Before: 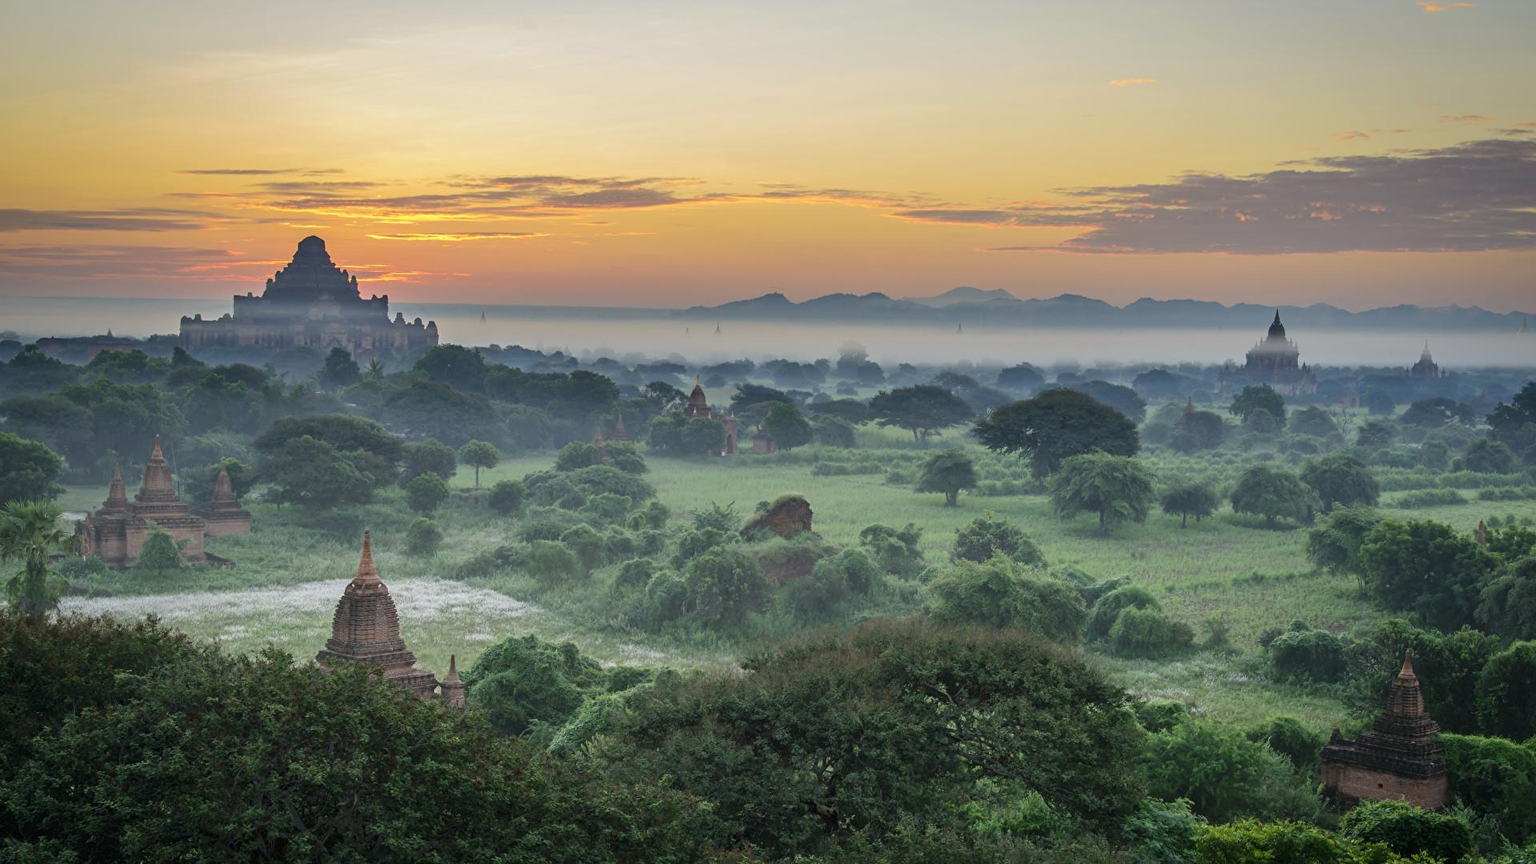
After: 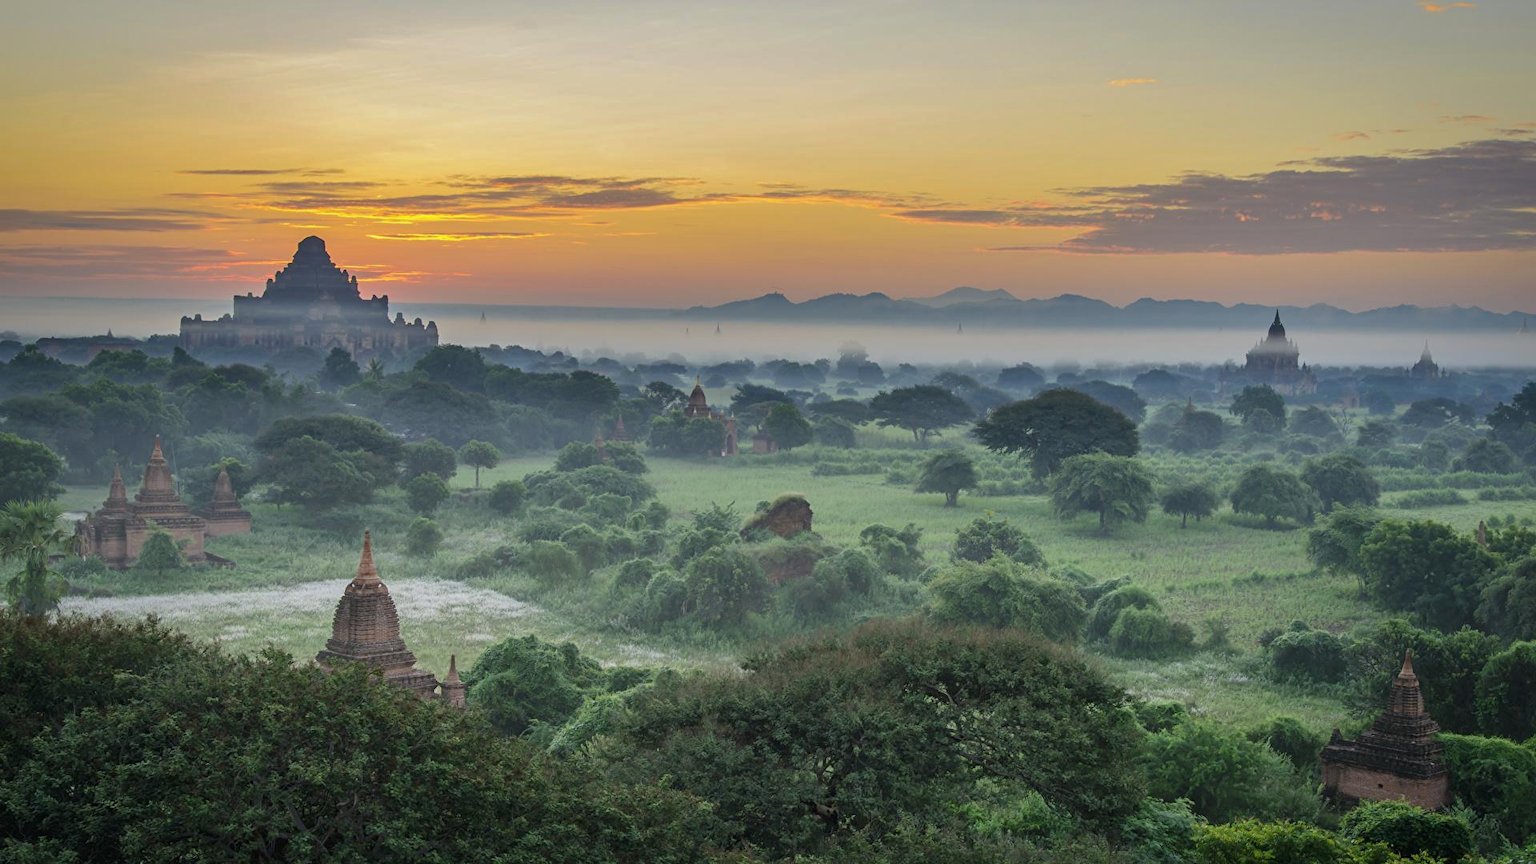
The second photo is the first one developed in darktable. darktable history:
shadows and highlights: shadows 29.83, highlights color adjustment 89.34%
